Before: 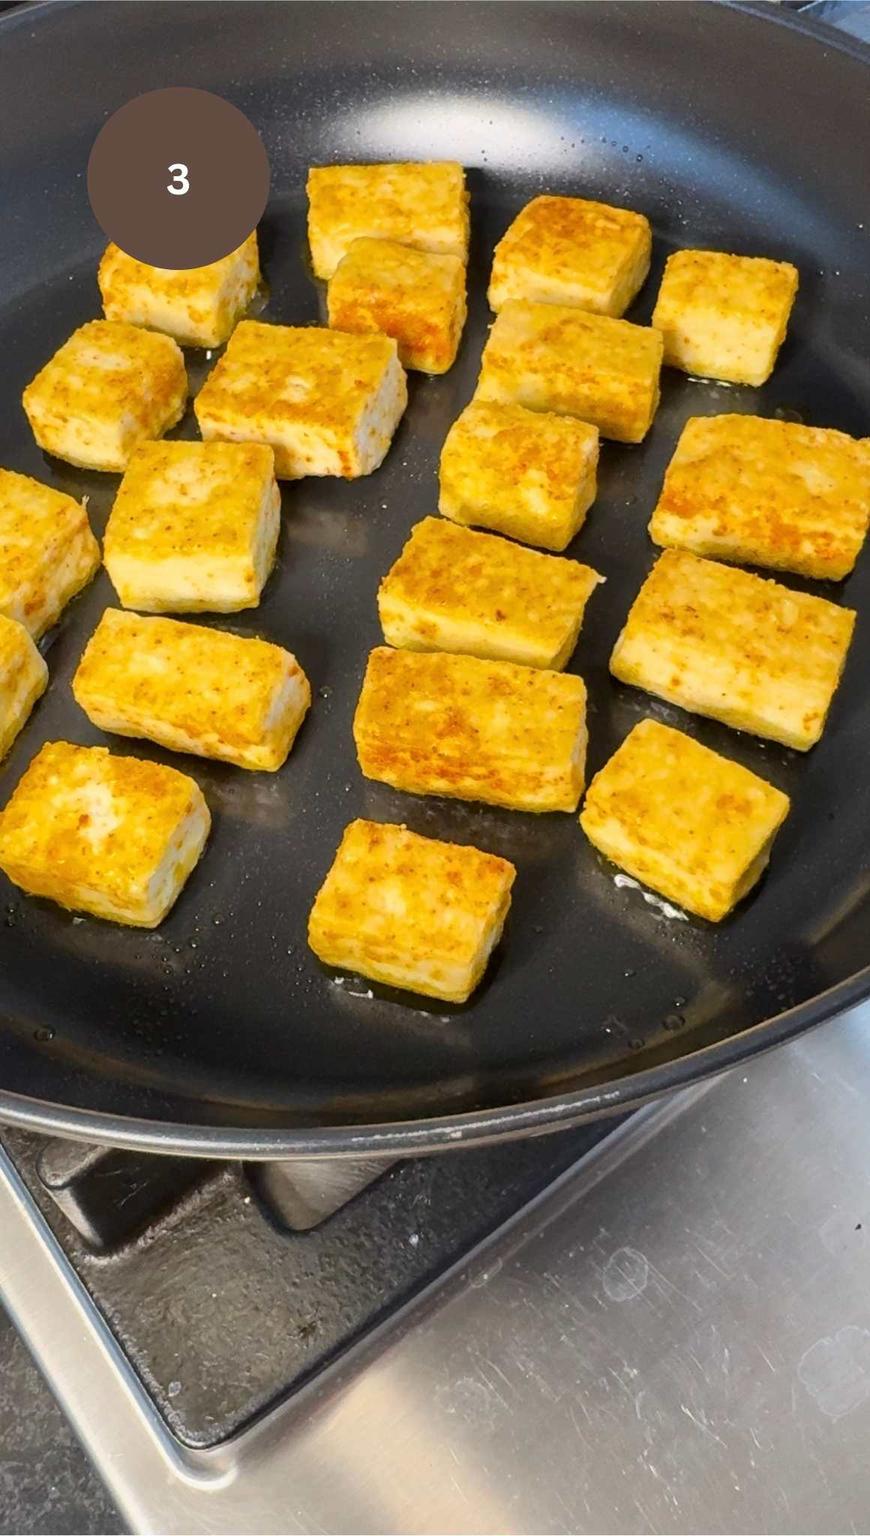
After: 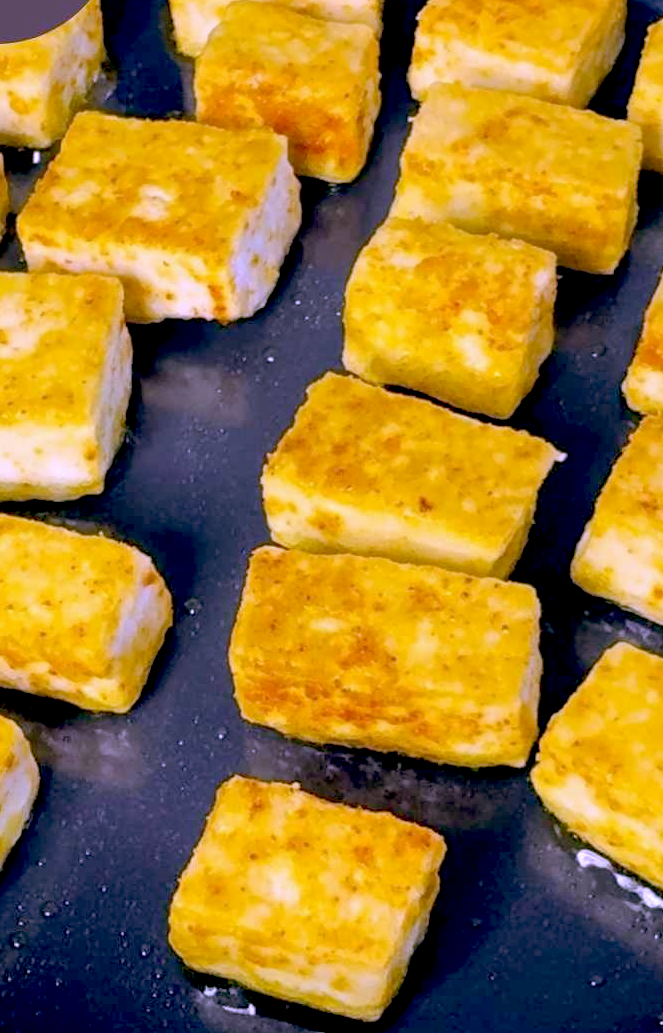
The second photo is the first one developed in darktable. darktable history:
crop: left 20.932%, top 15.471%, right 21.848%, bottom 34.081%
white balance: red 0.98, blue 1.61
color balance: lift [0.975, 0.993, 1, 1.015], gamma [1.1, 1, 1, 0.945], gain [1, 1.04, 1, 0.95]
